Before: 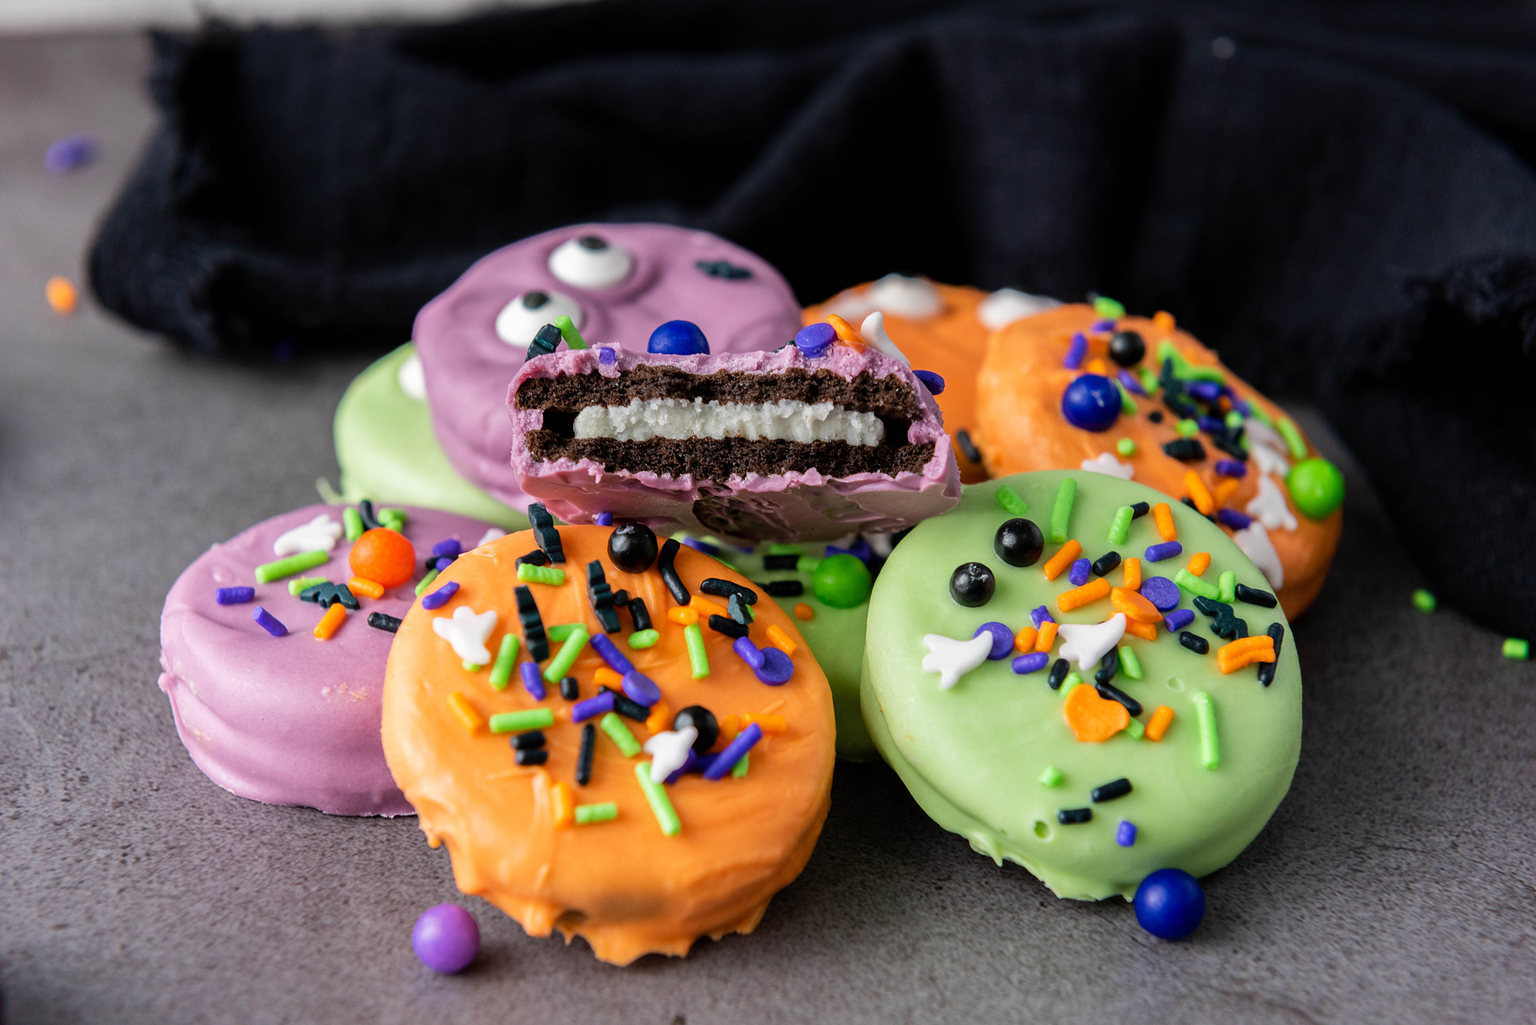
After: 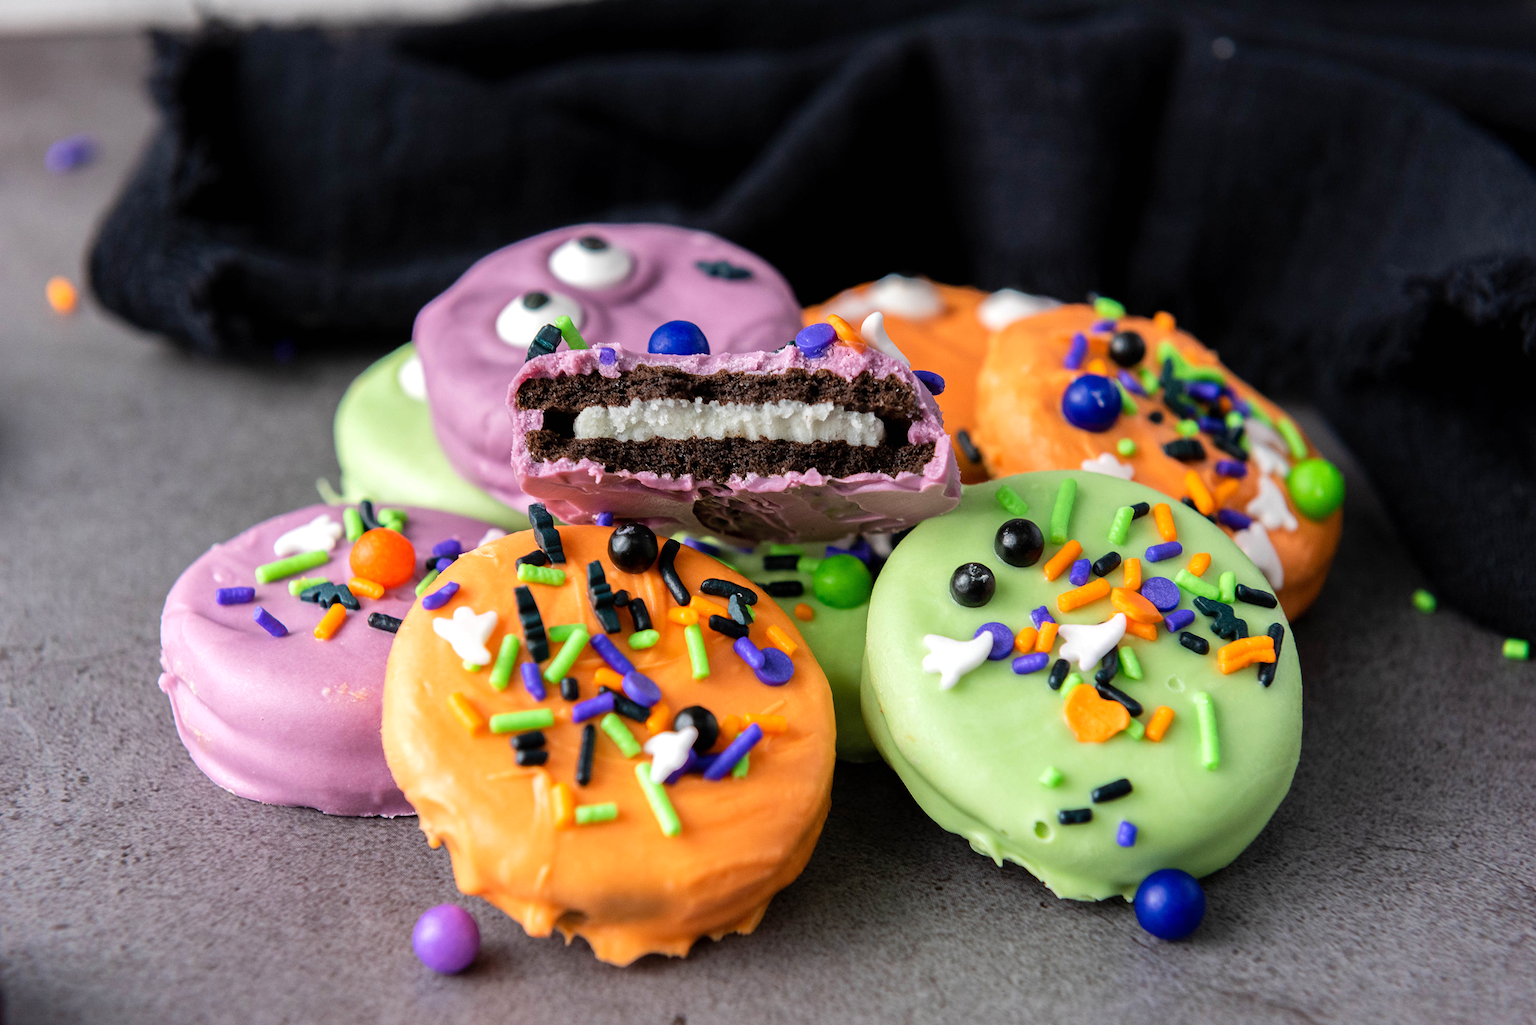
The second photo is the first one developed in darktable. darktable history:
exposure: exposure 0.247 EV, compensate highlight preservation false
